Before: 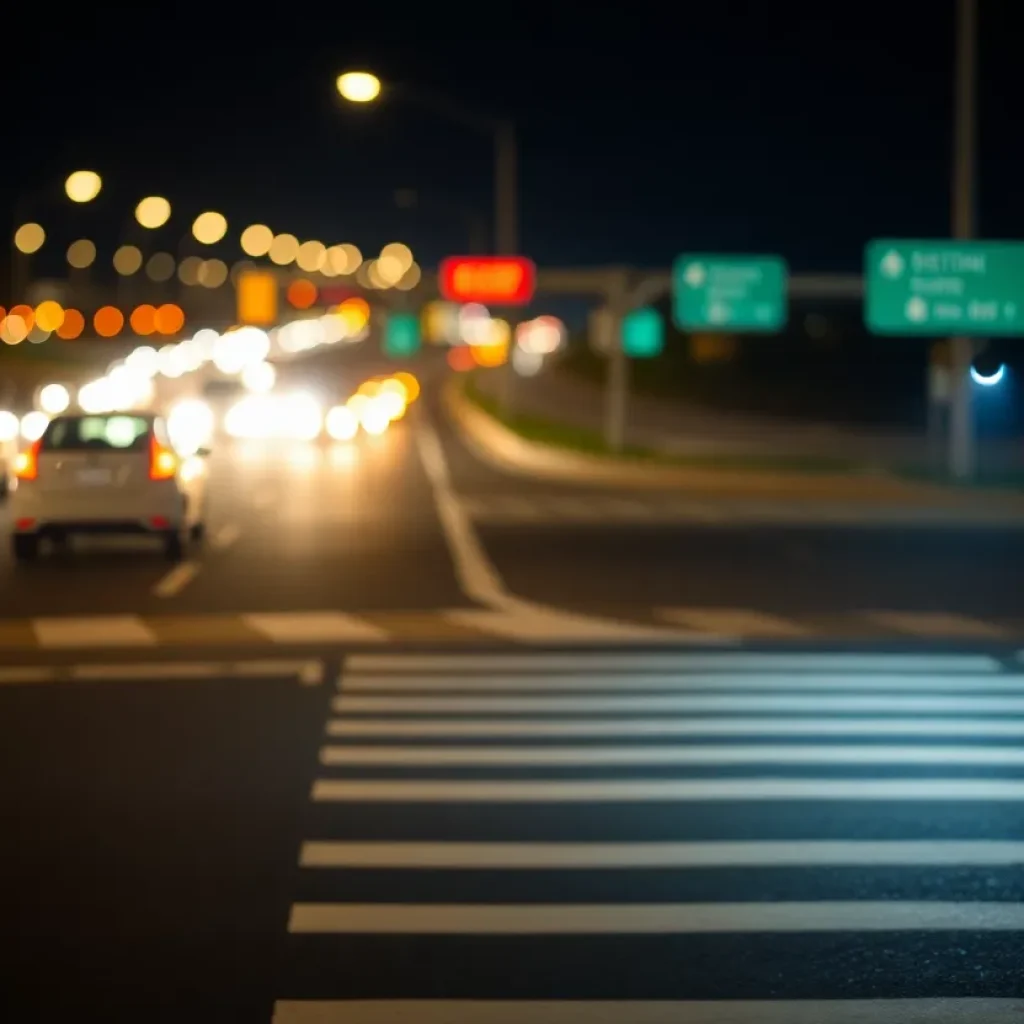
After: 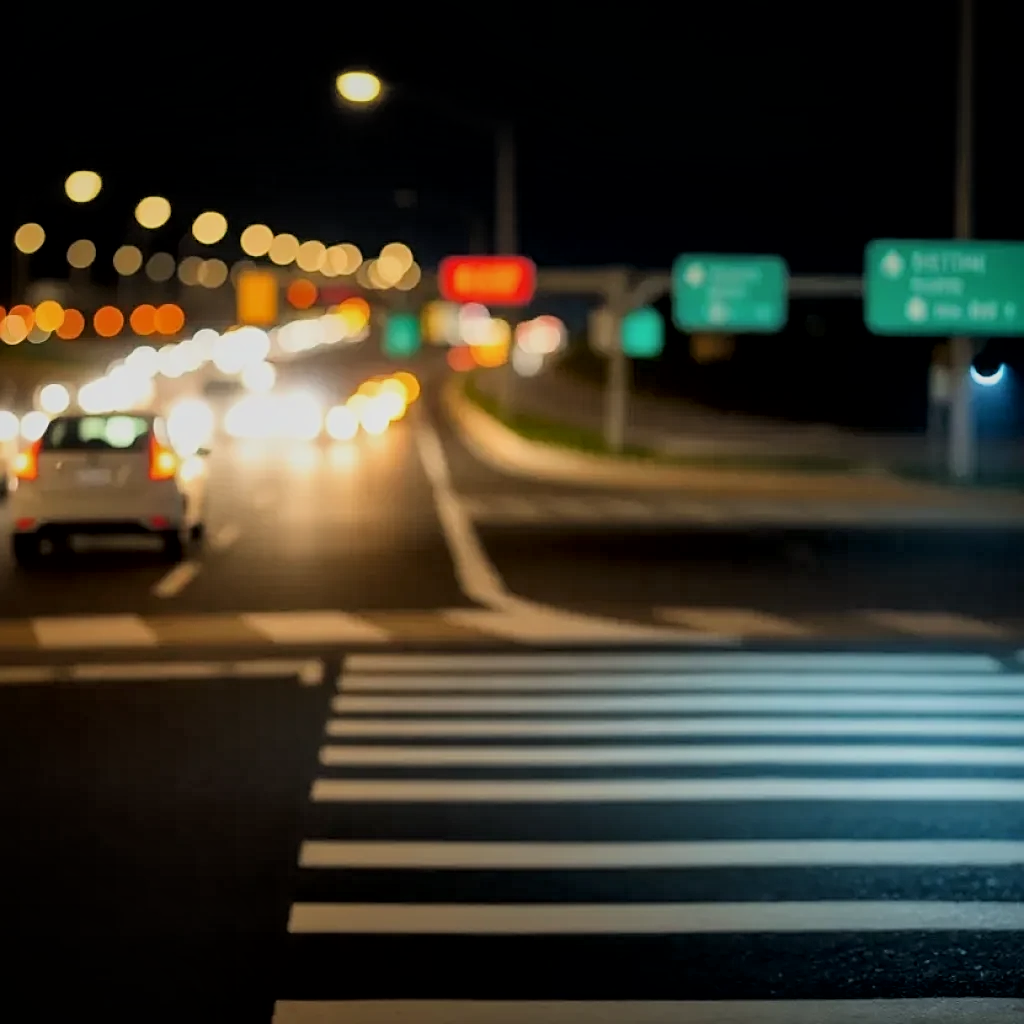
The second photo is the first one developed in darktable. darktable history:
exposure: exposure 0.029 EV, compensate exposure bias true, compensate highlight preservation false
filmic rgb: black relative exposure -7.65 EV, white relative exposure 4.56 EV, hardness 3.61, color science v6 (2022)
local contrast: mode bilateral grid, contrast 20, coarseness 49, detail 158%, midtone range 0.2
sharpen: on, module defaults
